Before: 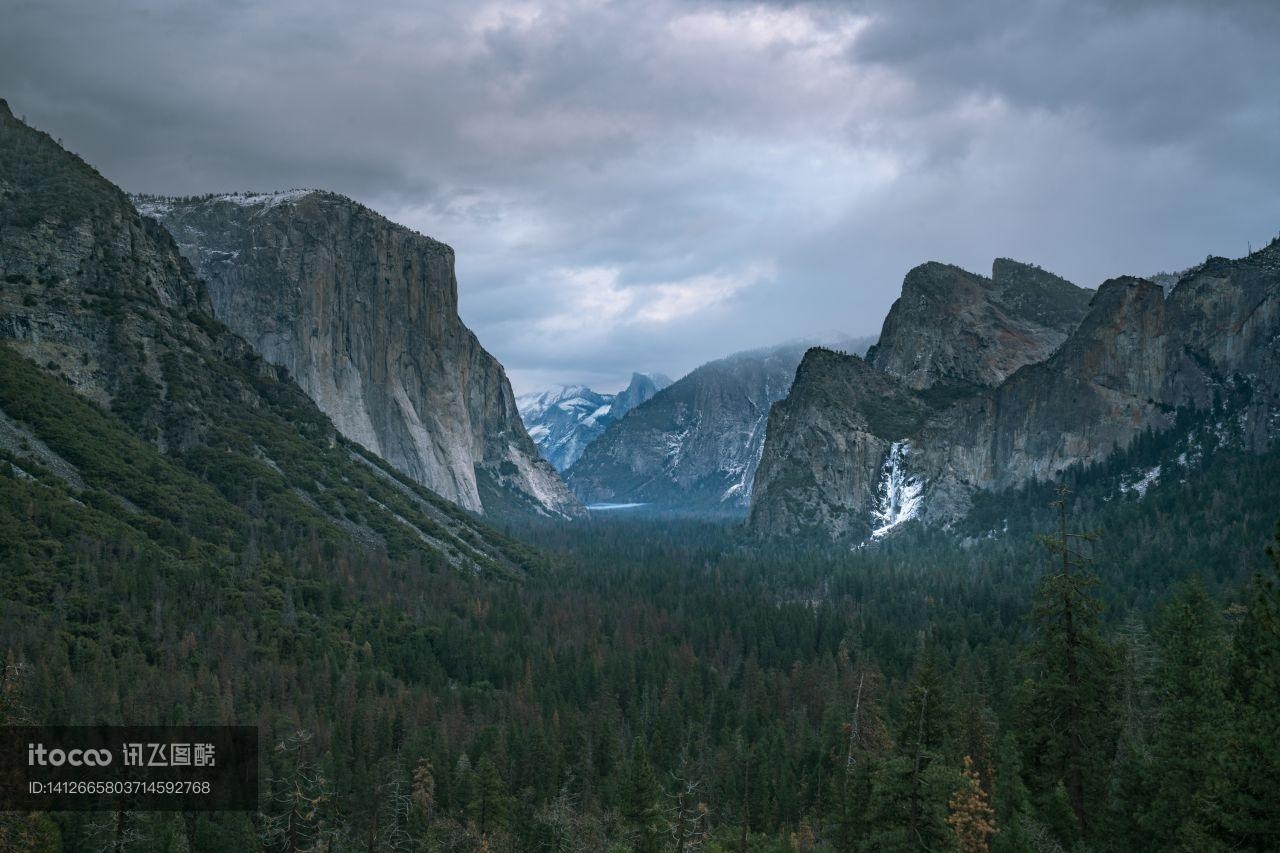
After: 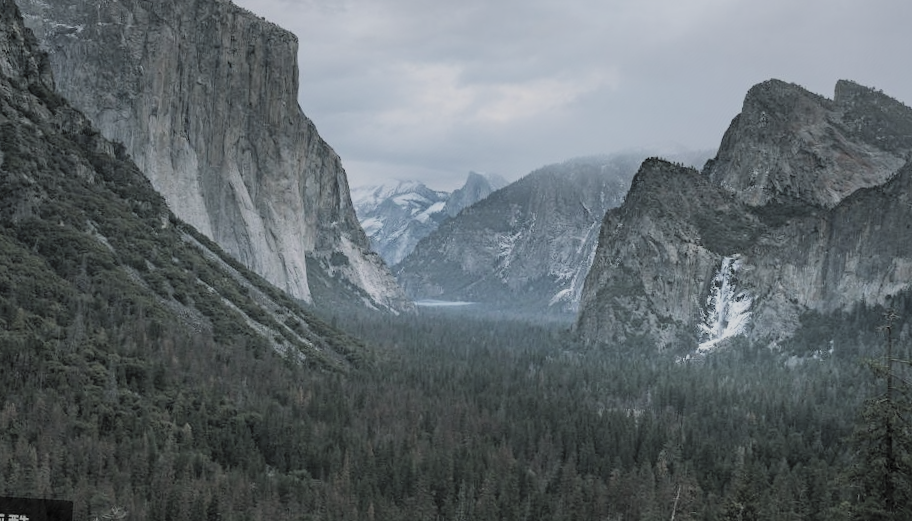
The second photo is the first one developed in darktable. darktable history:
contrast brightness saturation: brightness 0.183, saturation -0.485
crop and rotate: angle -3.54°, left 9.747%, top 21.194%, right 12.514%, bottom 12.114%
filmic rgb: black relative exposure -7.09 EV, white relative exposure 5.38 EV, threshold 3.03 EV, hardness 3.02, color science v5 (2021), contrast in shadows safe, contrast in highlights safe, enable highlight reconstruction true
